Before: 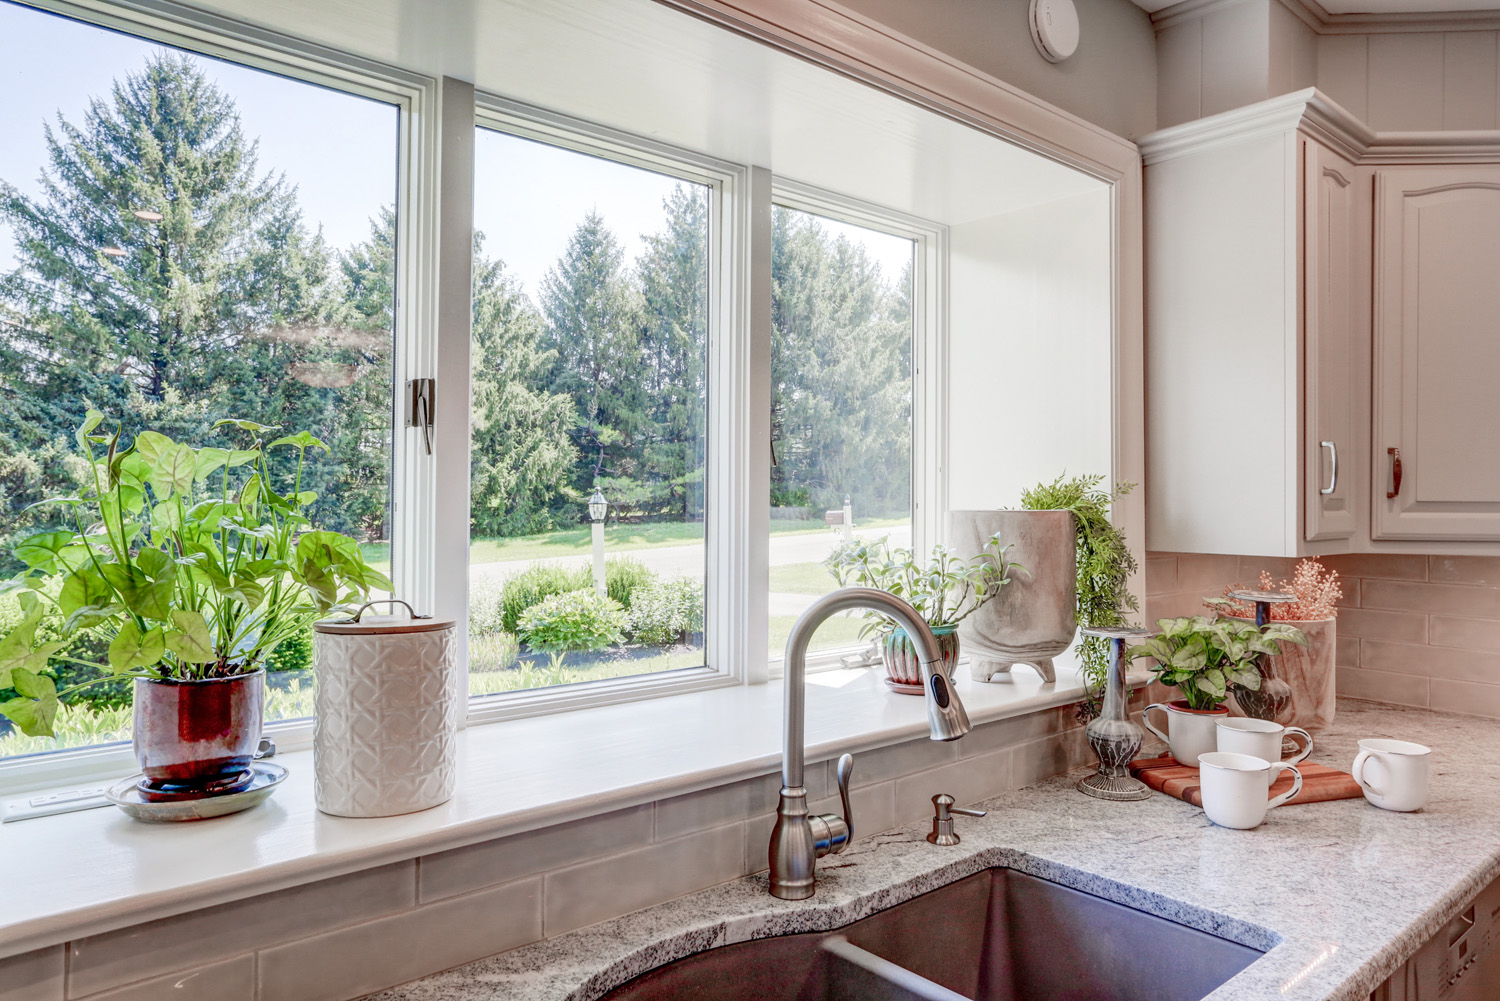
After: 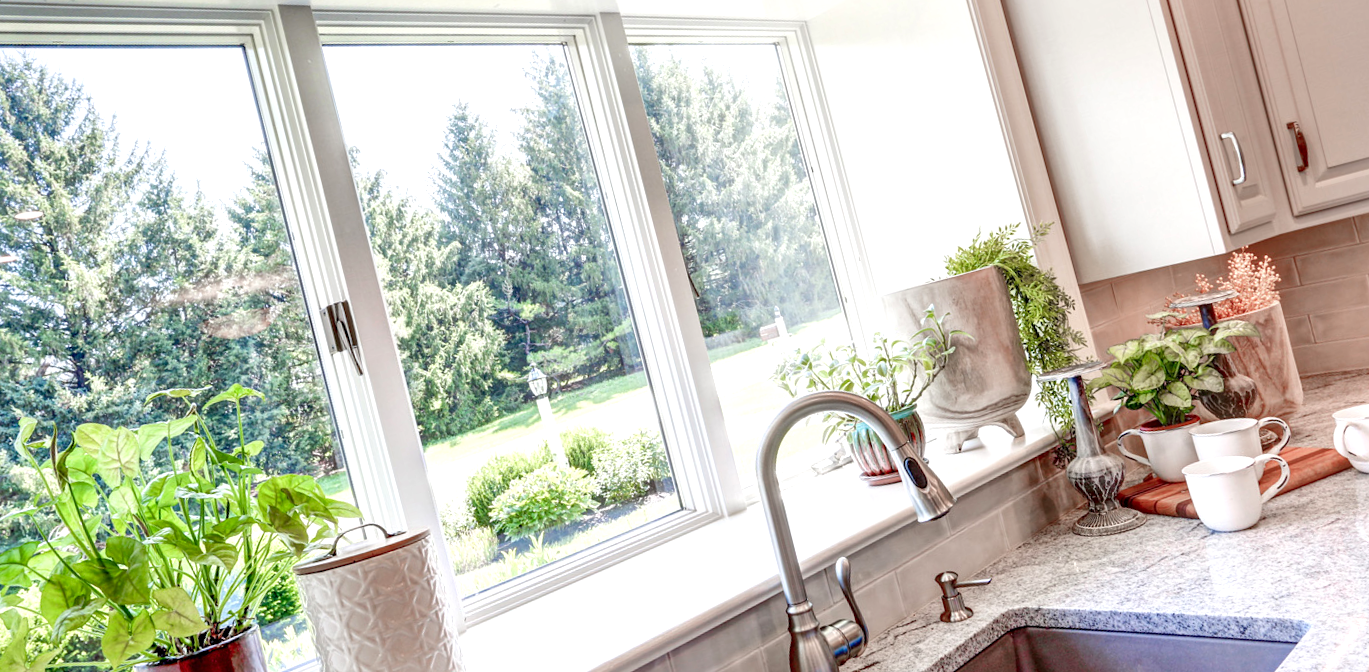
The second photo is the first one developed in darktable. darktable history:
white balance: emerald 1
local contrast: mode bilateral grid, contrast 25, coarseness 50, detail 123%, midtone range 0.2
exposure: exposure 0.493 EV, compensate highlight preservation false
rotate and perspective: rotation -14.8°, crop left 0.1, crop right 0.903, crop top 0.25, crop bottom 0.748
